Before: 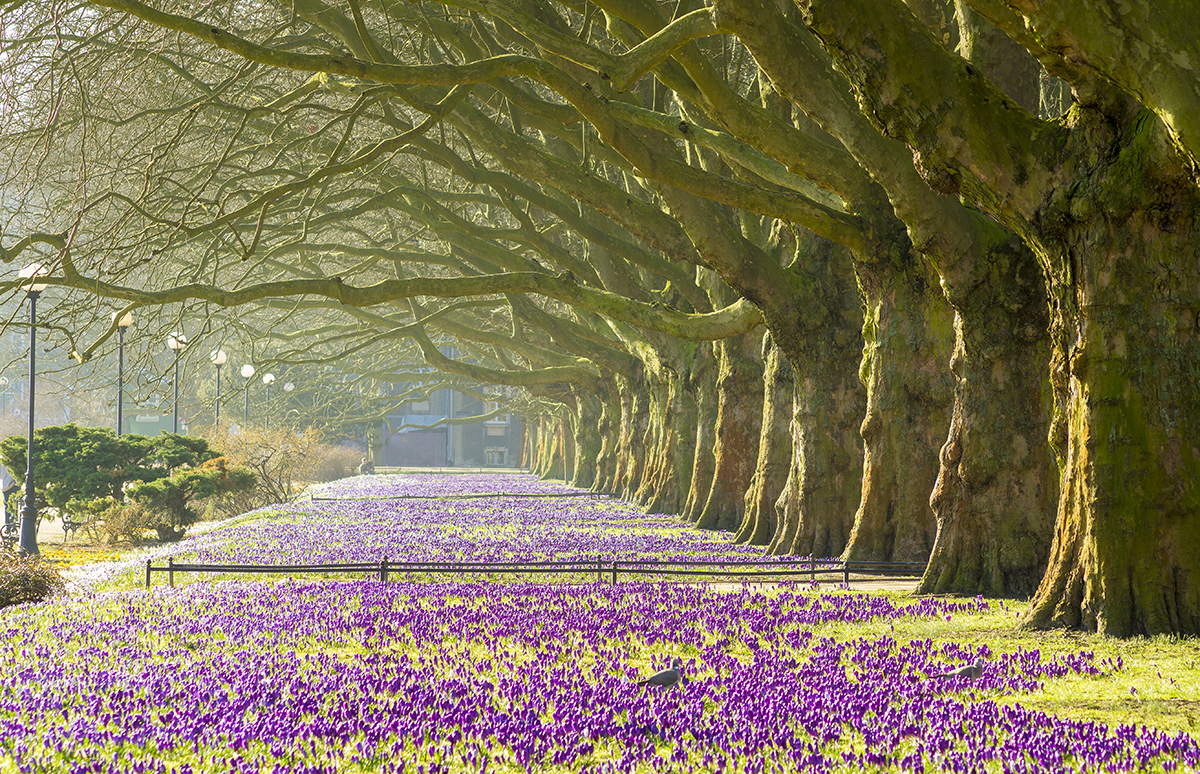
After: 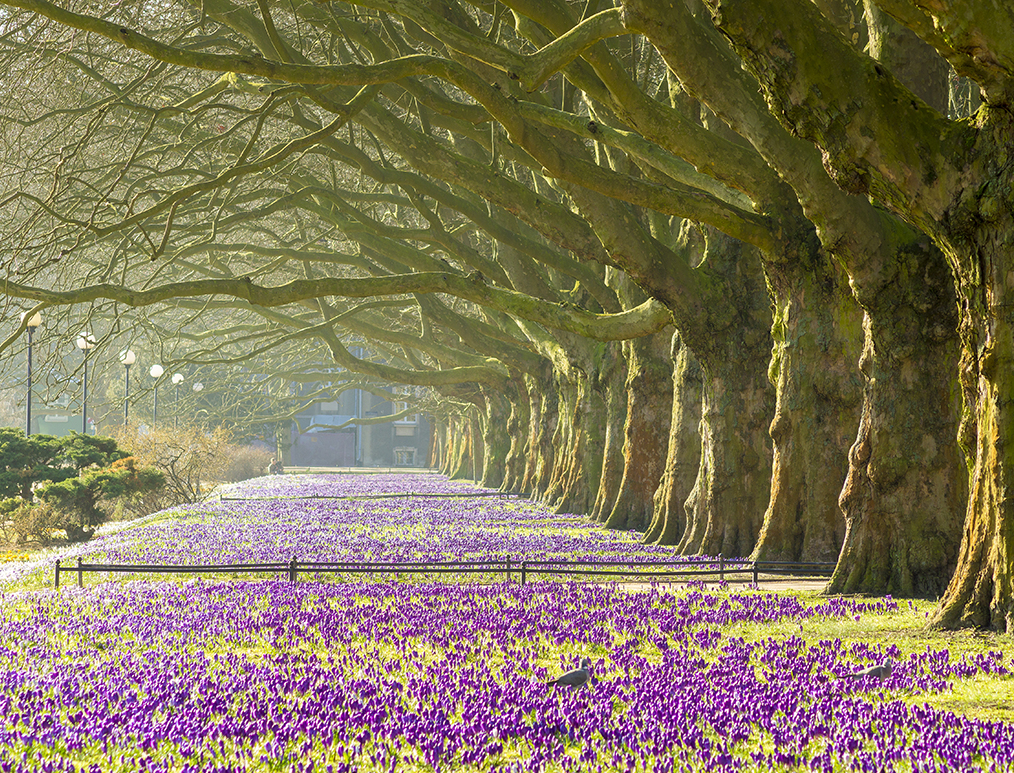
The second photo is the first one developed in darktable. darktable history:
crop: left 7.585%, right 7.85%
